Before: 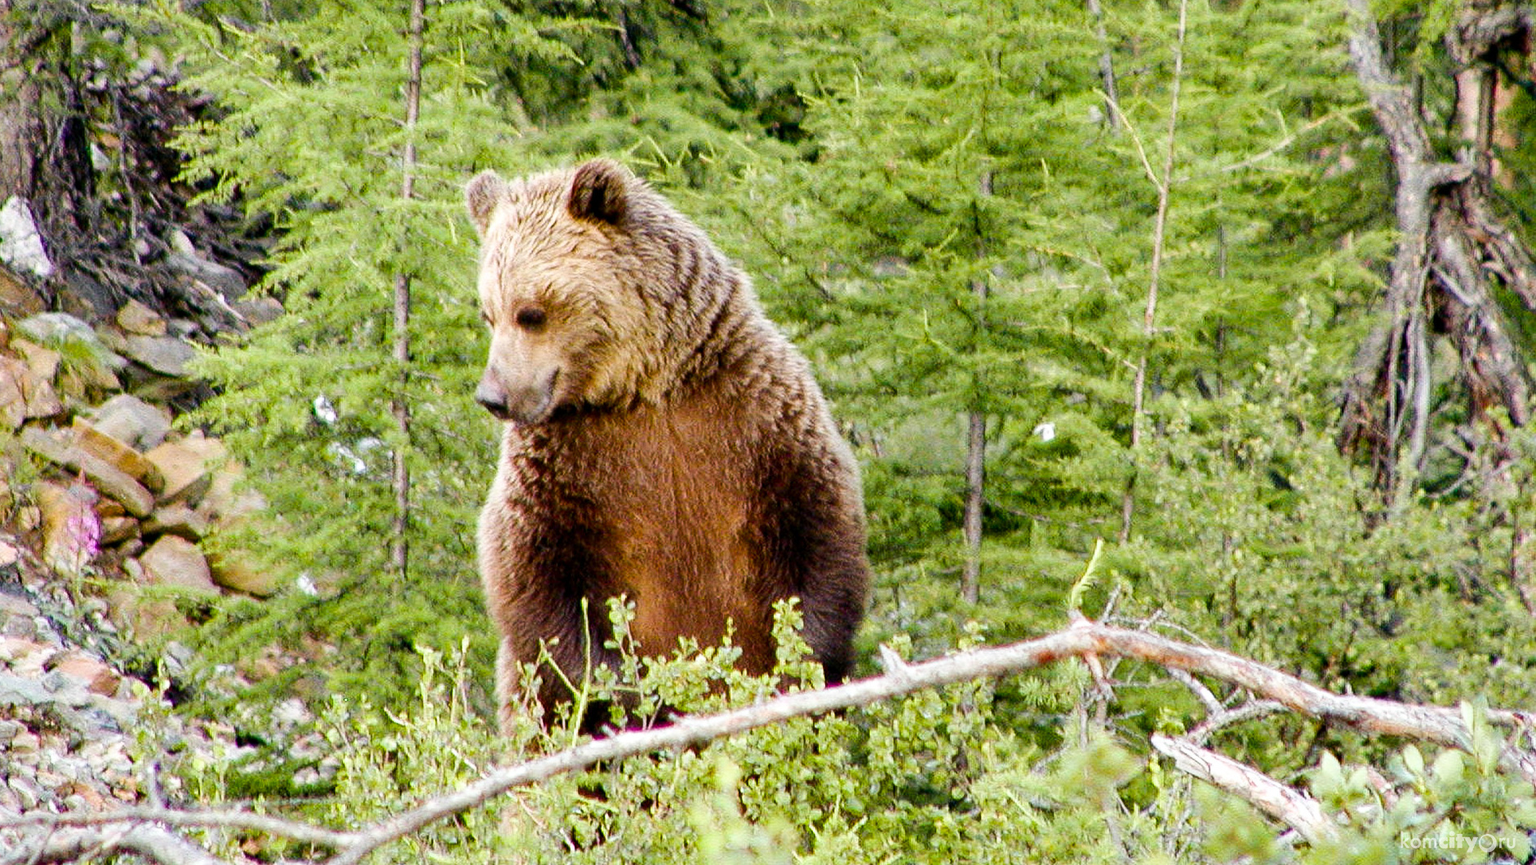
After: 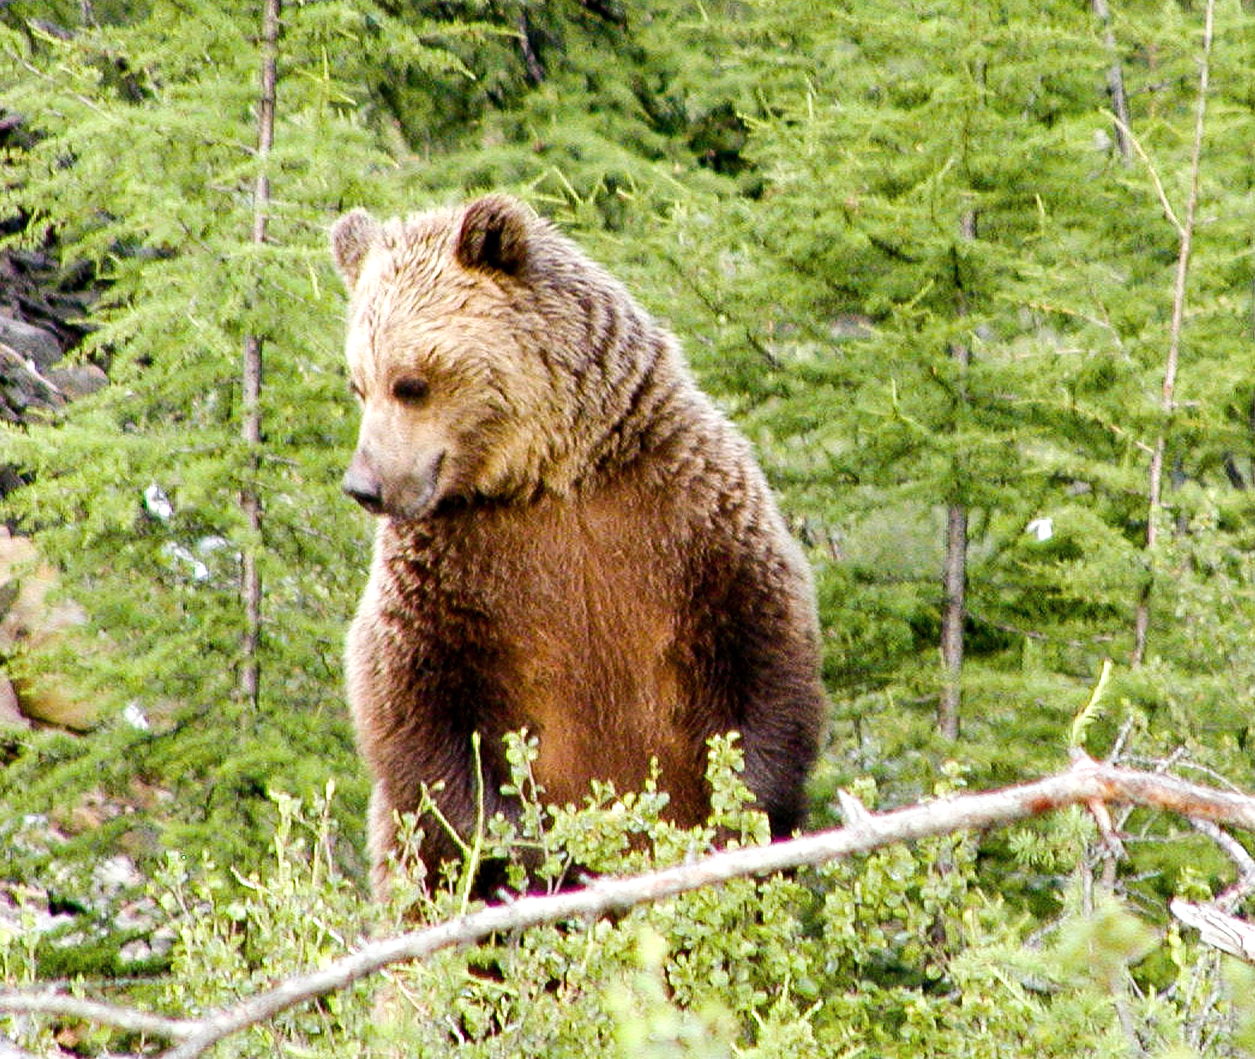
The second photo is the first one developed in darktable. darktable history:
exposure: exposure 0.167 EV, compensate exposure bias true, compensate highlight preservation false
contrast brightness saturation: contrast 0.012, saturation -0.054
crop and rotate: left 12.77%, right 20.494%
